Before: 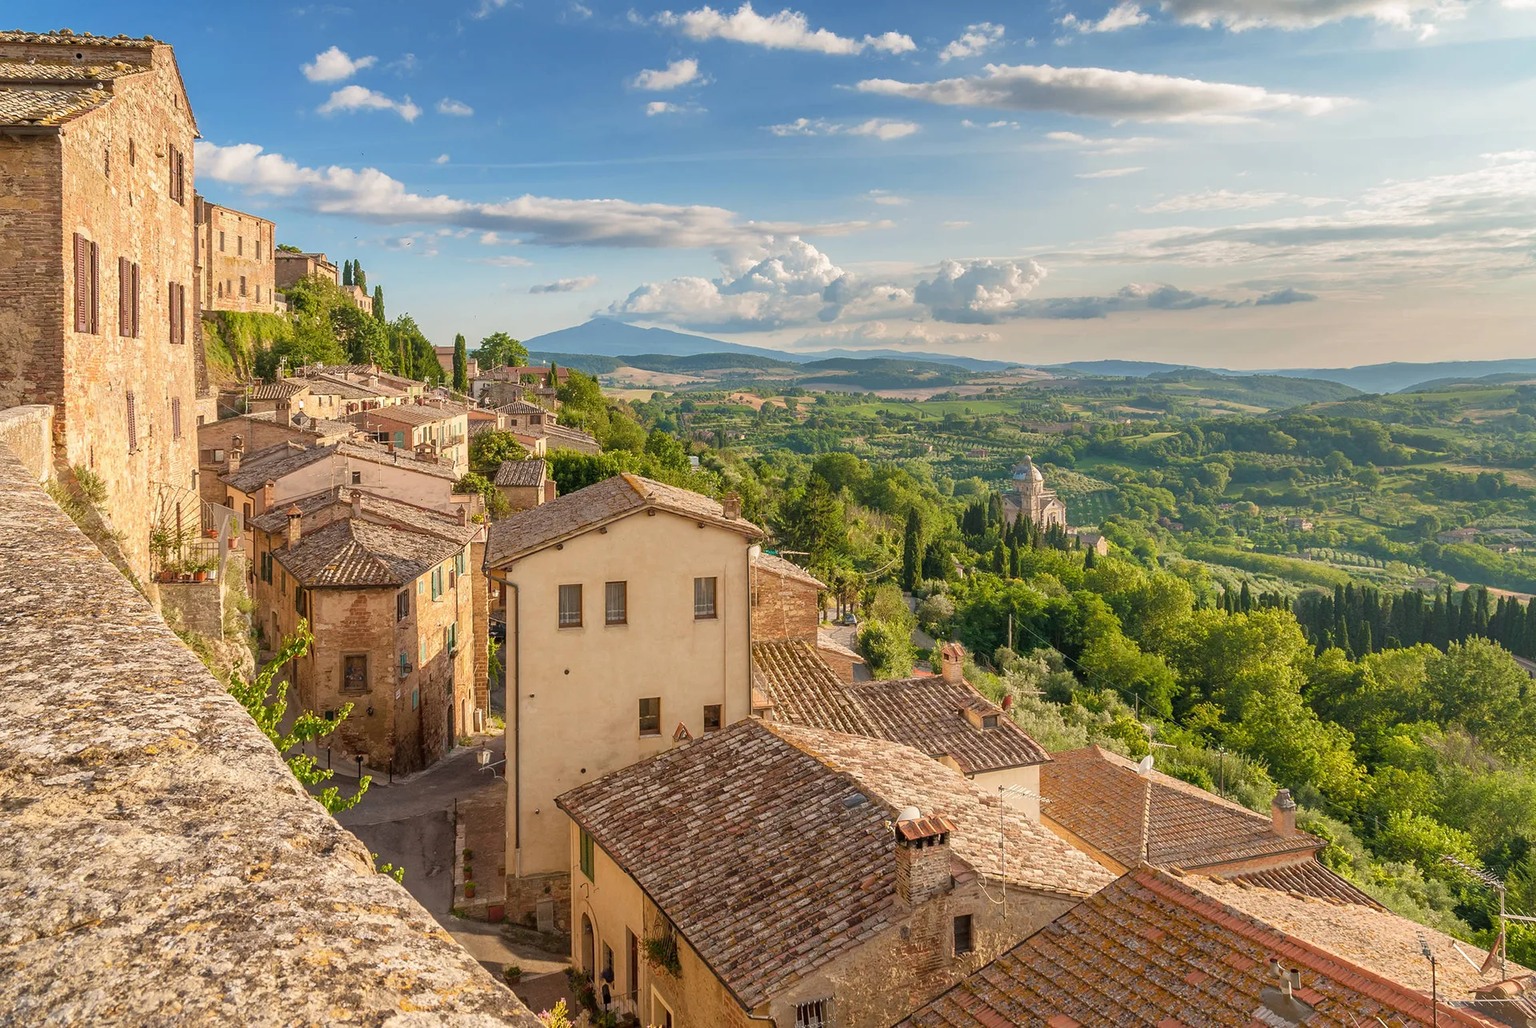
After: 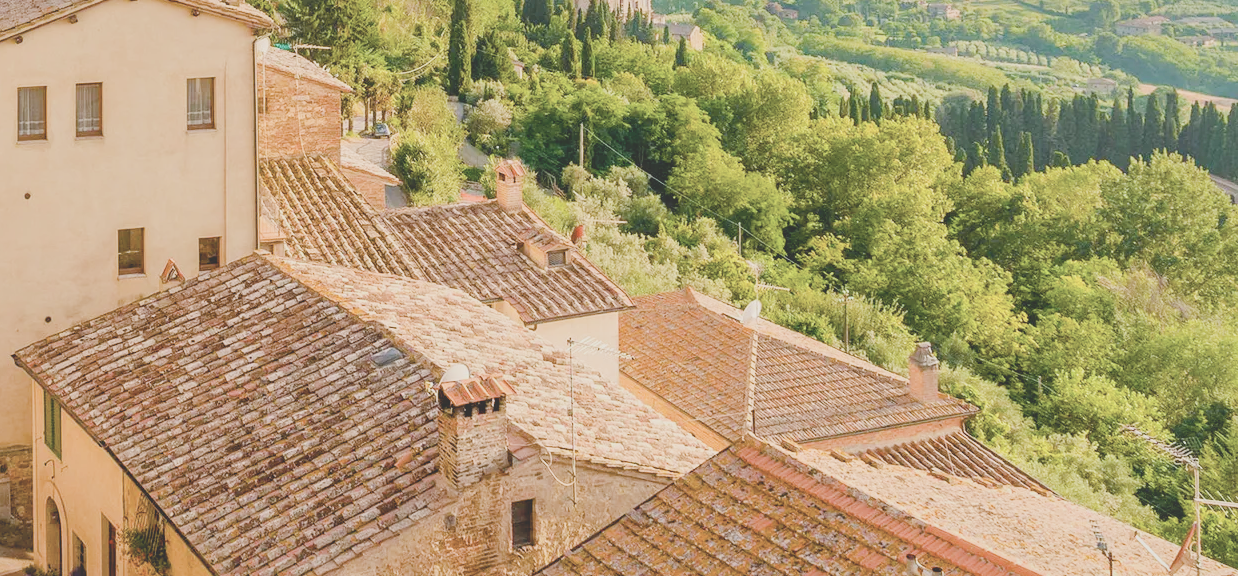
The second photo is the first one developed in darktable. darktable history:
local contrast: mode bilateral grid, contrast 20, coarseness 50, detail 120%, midtone range 0.2
tone equalizer: -8 EV -0.417 EV, -7 EV -0.389 EV, -6 EV -0.333 EV, -5 EV -0.222 EV, -3 EV 0.222 EV, -2 EV 0.333 EV, -1 EV 0.389 EV, +0 EV 0.417 EV, edges refinement/feathering 500, mask exposure compensation -1.57 EV, preserve details no
contrast brightness saturation: contrast -0.26, saturation -0.43
exposure: exposure 0.657 EV, compensate highlight preservation false
levels: levels [0, 0.43, 0.984]
crop and rotate: left 35.509%, top 50.238%, bottom 4.934%
color balance rgb: perceptual saturation grading › global saturation 35%, perceptual saturation grading › highlights -25%, perceptual saturation grading › shadows 50%
filmic rgb: black relative exposure -7.65 EV, white relative exposure 4.56 EV, hardness 3.61
